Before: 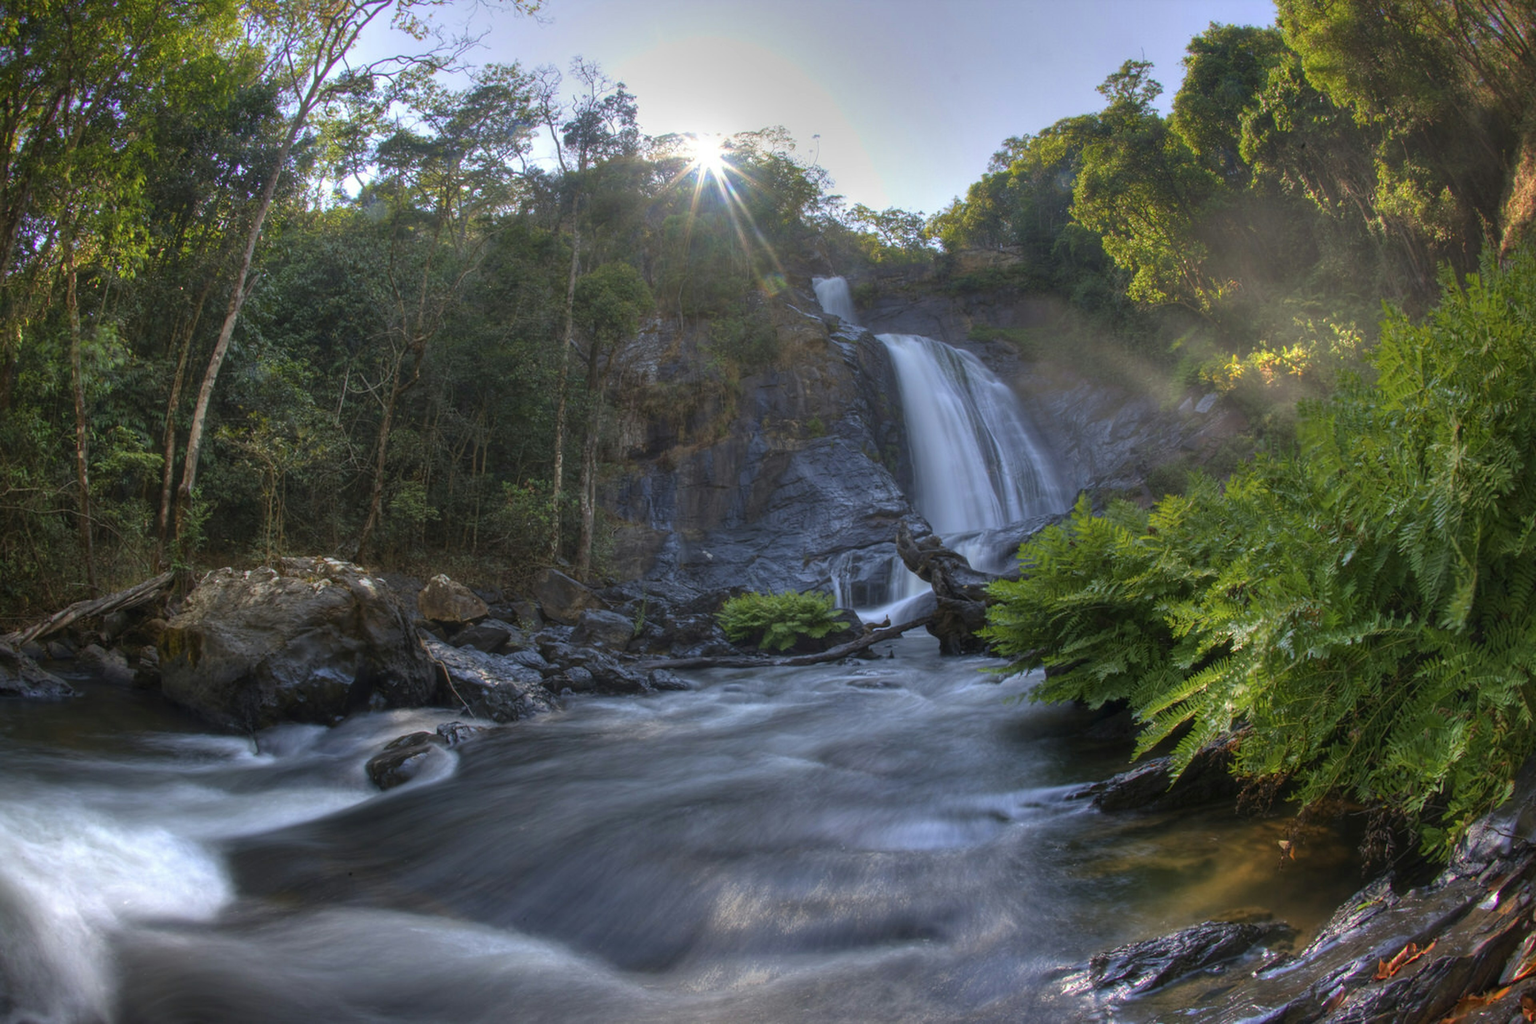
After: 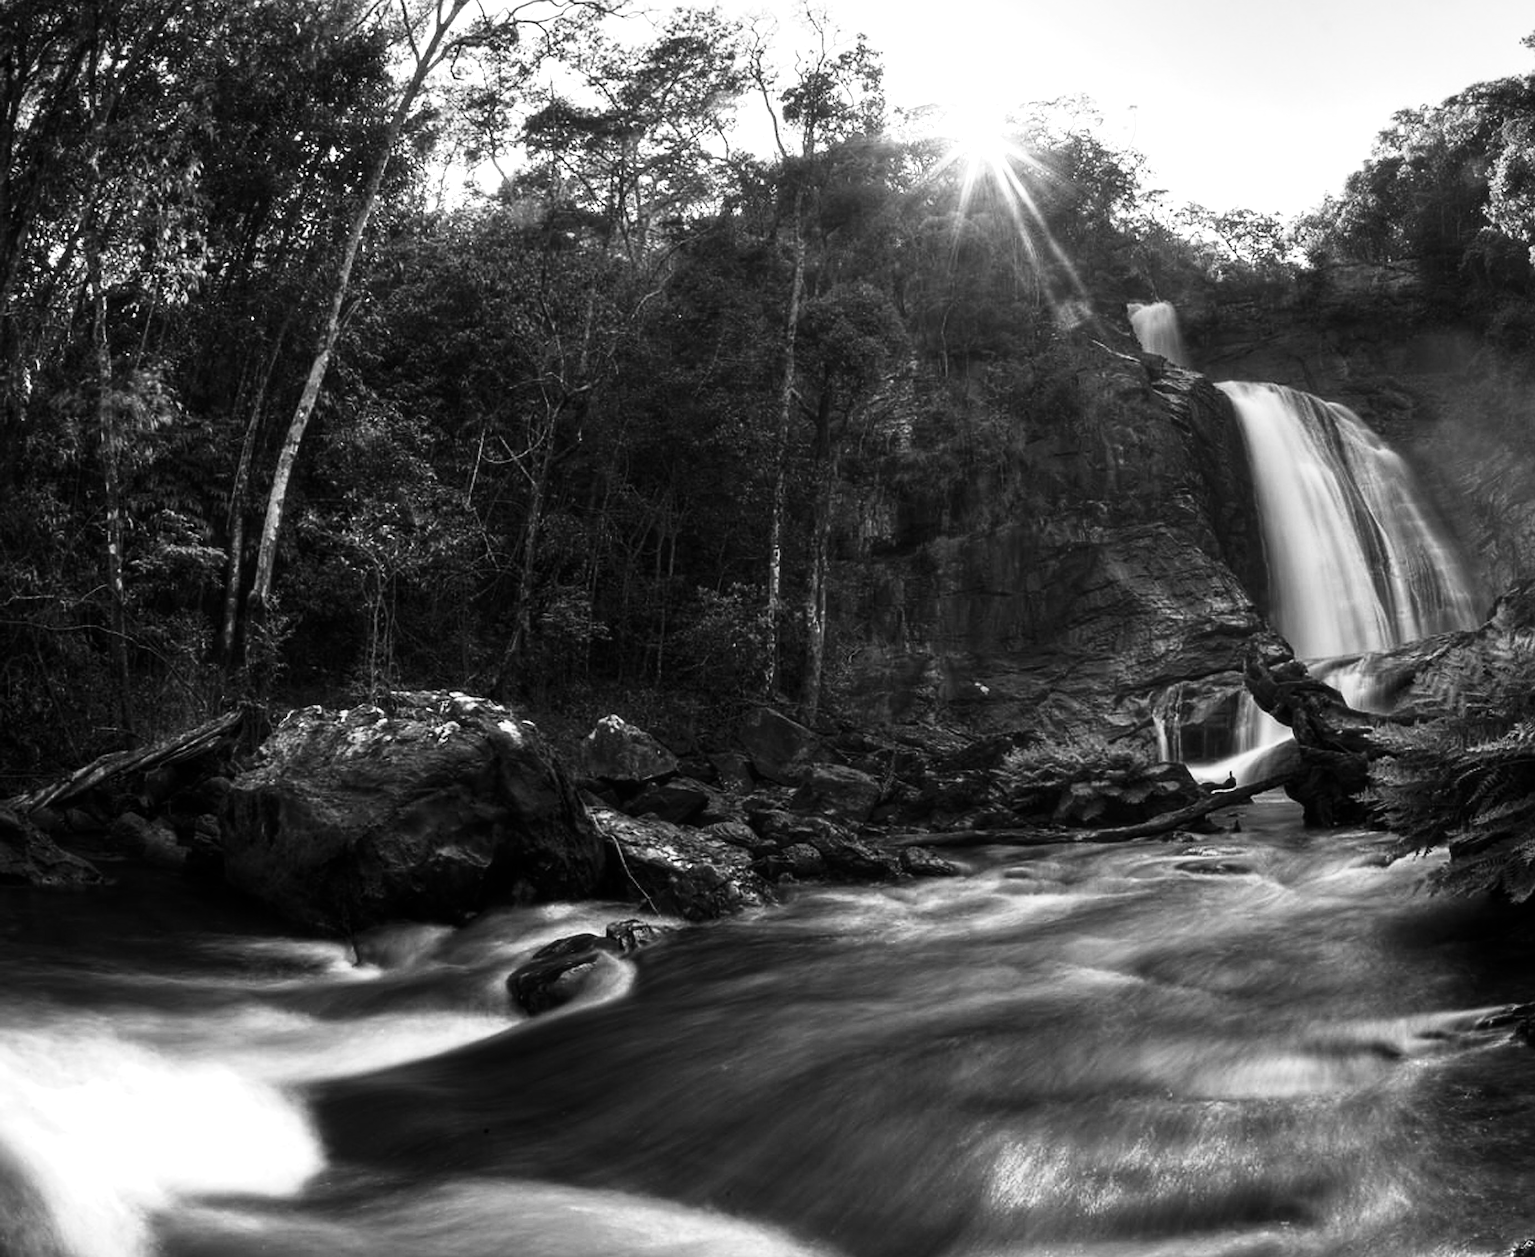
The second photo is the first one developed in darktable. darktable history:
crop: top 5.791%, right 27.904%, bottom 5.683%
exposure: exposure 0.753 EV, compensate highlight preservation false
base curve: curves: ch0 [(0, 0) (0.557, 0.834) (1, 1)], preserve colors none
color correction: highlights b* 0.015, saturation 1.3
sharpen: on, module defaults
color zones: curves: ch1 [(0, -0.014) (0.143, -0.013) (0.286, -0.013) (0.429, -0.016) (0.571, -0.019) (0.714, -0.015) (0.857, 0.002) (1, -0.014)]
tone equalizer: on, module defaults
contrast brightness saturation: contrast 0.086, brightness -0.593, saturation 0.175
